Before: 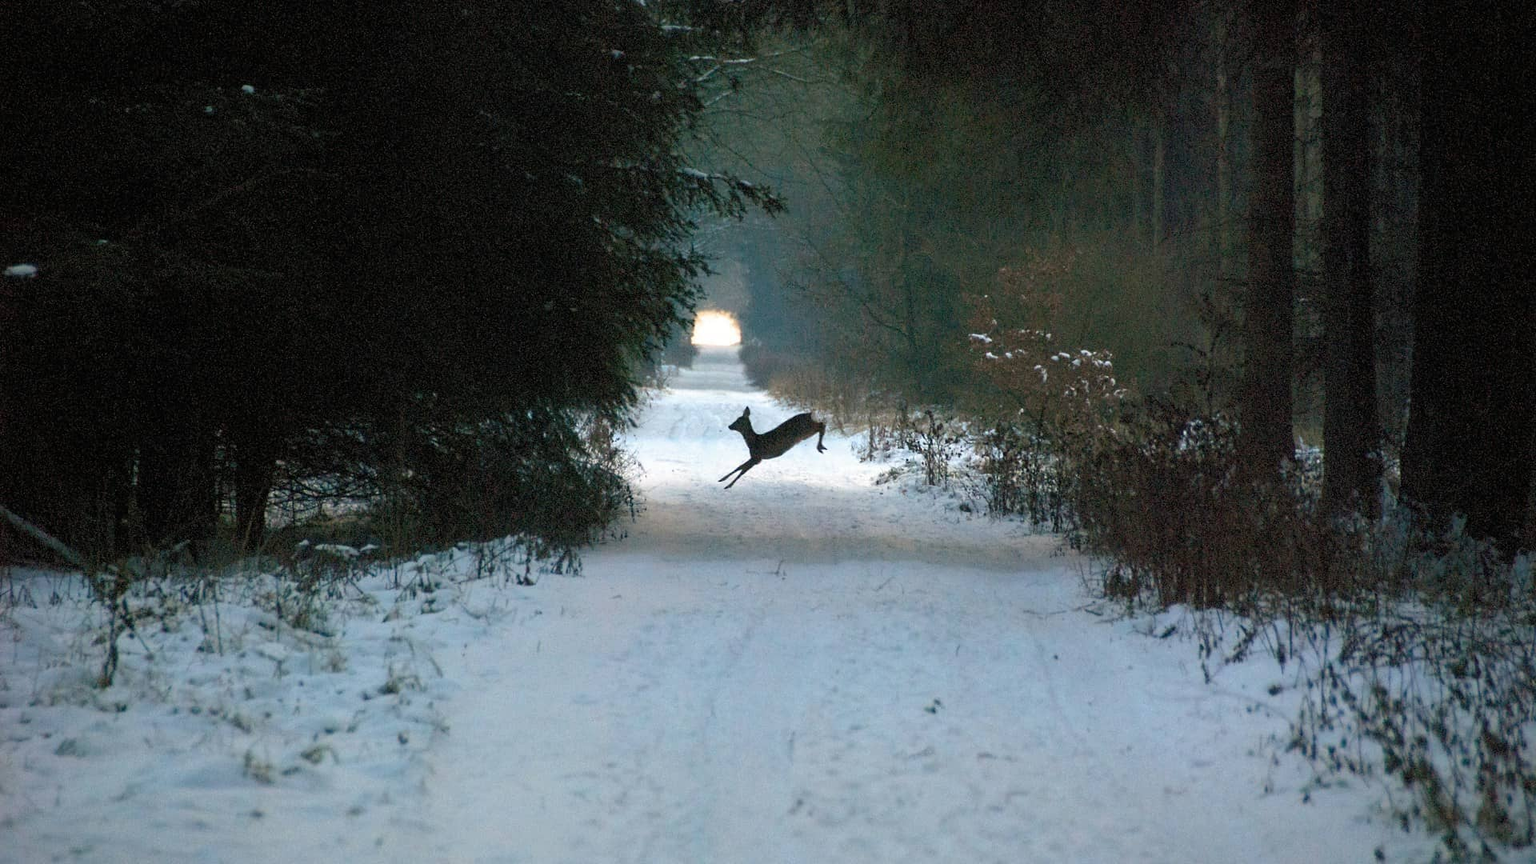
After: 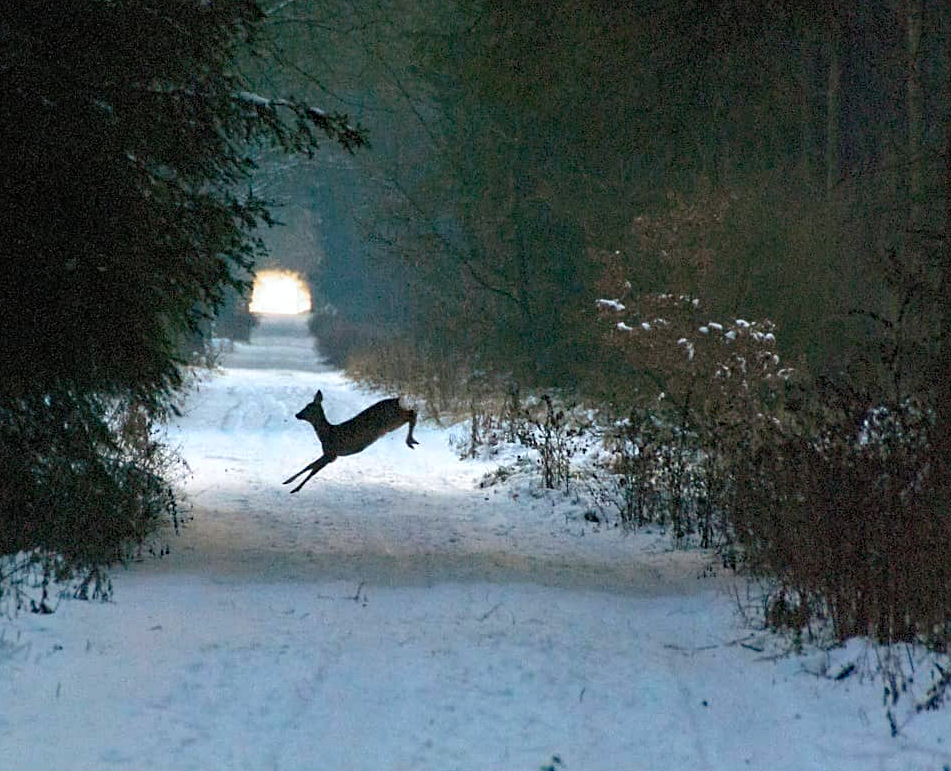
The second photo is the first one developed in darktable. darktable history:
color zones: curves: ch0 [(0, 0.558) (0.143, 0.548) (0.286, 0.447) (0.429, 0.259) (0.571, 0.5) (0.714, 0.5) (0.857, 0.593) (1, 0.558)]; ch1 [(0, 0.543) (0.01, 0.544) (0.12, 0.492) (0.248, 0.458) (0.5, 0.534) (0.748, 0.5) (0.99, 0.469) (1, 0.543)]; ch2 [(0, 0.507) (0.143, 0.522) (0.286, 0.505) (0.429, 0.5) (0.571, 0.5) (0.714, 0.5) (0.857, 0.5) (1, 0.507)]
white balance: red 0.982, blue 1.018
sharpen: amount 0.2
haze removal: strength 0.29, distance 0.25, compatibility mode true, adaptive false
crop: left 32.075%, top 10.976%, right 18.355%, bottom 17.596%
